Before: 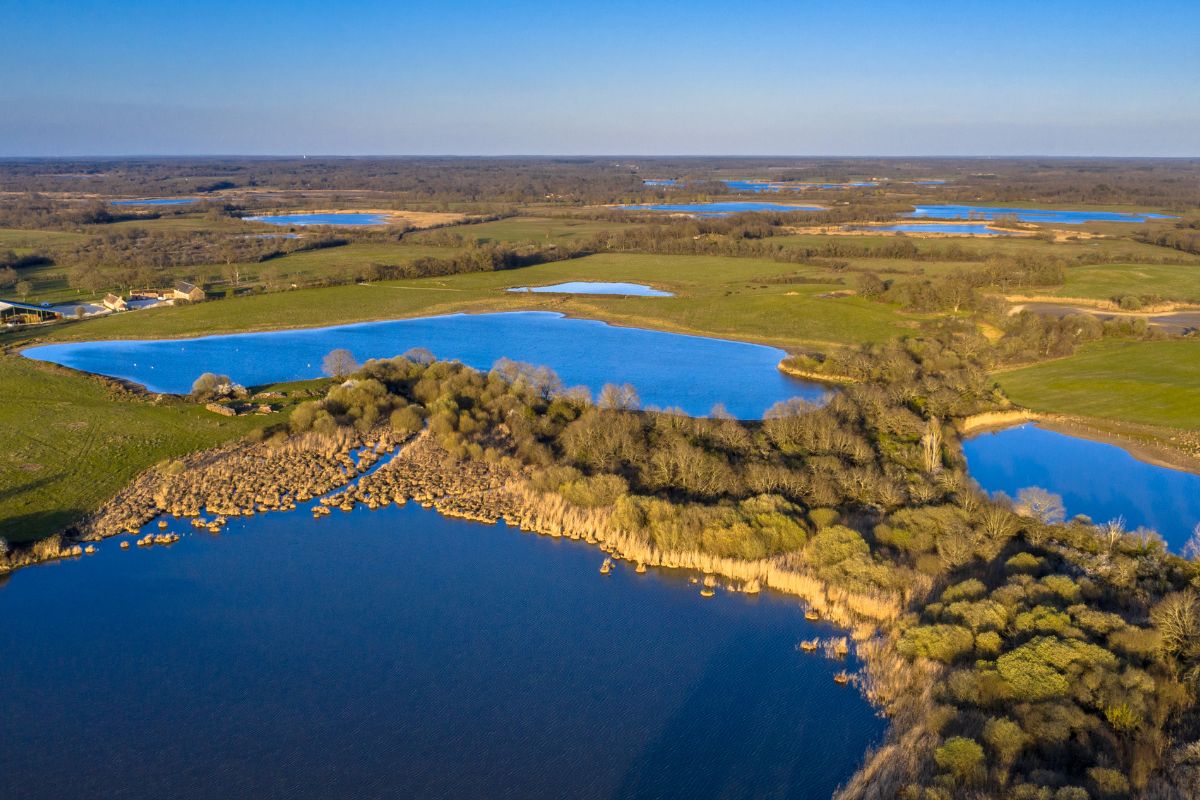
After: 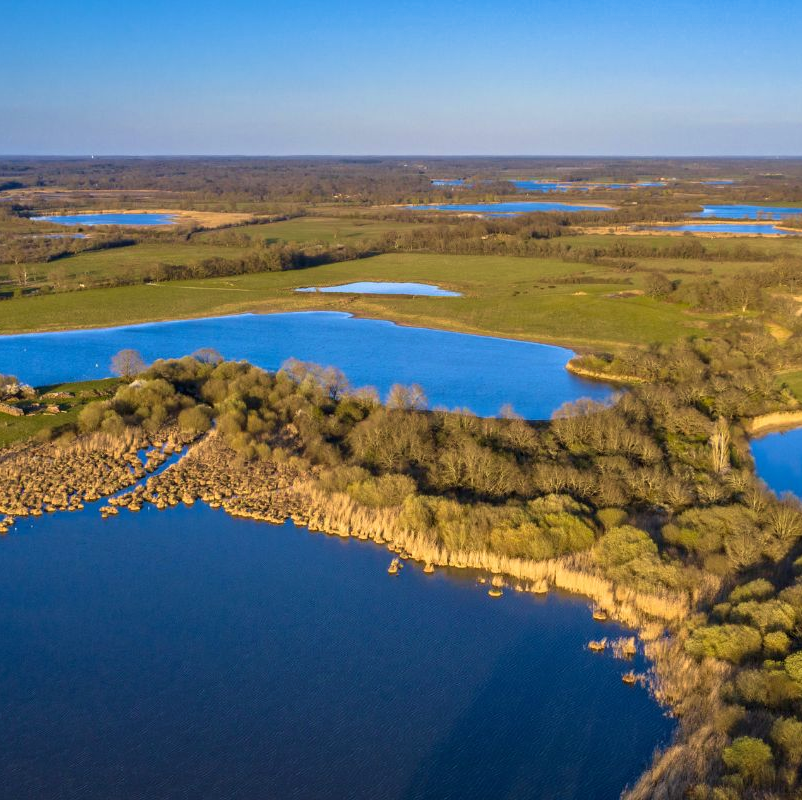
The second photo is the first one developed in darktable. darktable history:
crop and rotate: left 17.732%, right 15.423%
velvia: on, module defaults
